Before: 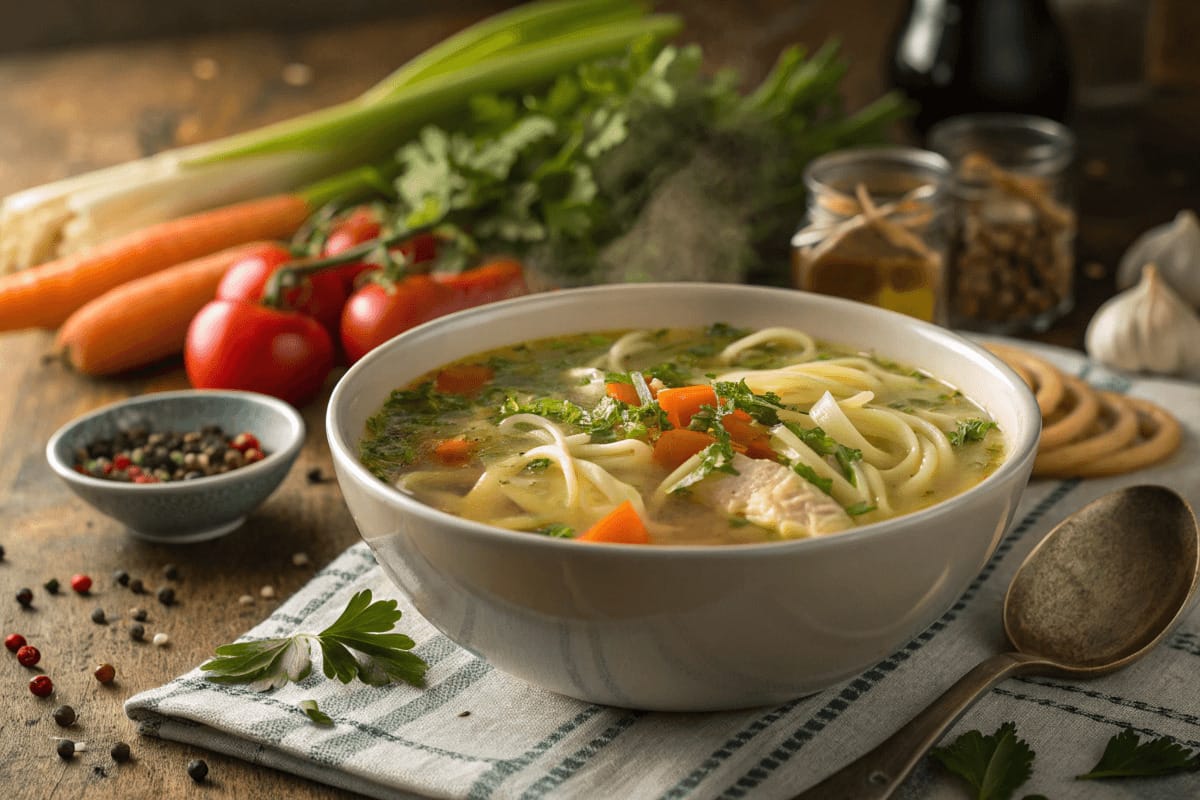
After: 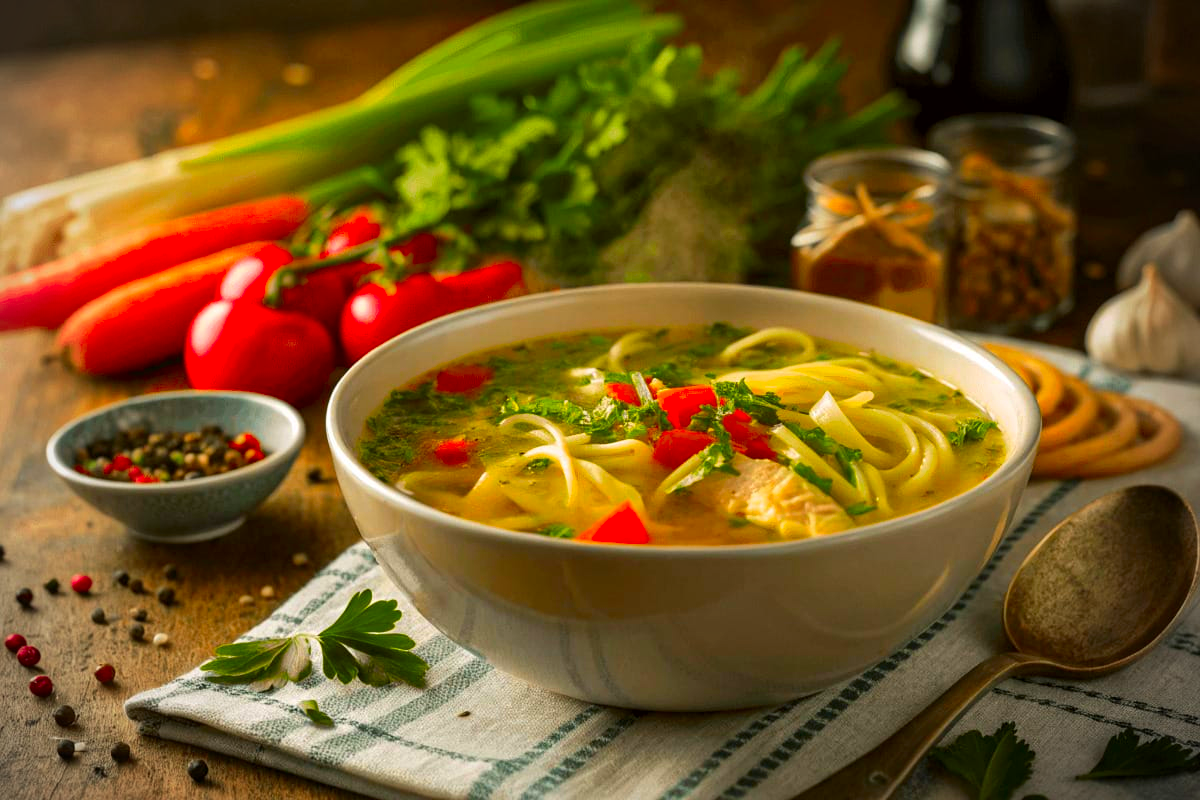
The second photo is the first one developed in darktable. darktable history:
vignetting: fall-off start 74.49%, fall-off radius 65.9%, brightness -0.628, saturation -0.68
color correction: saturation 2.15
local contrast: mode bilateral grid, contrast 20, coarseness 50, detail 120%, midtone range 0.2
